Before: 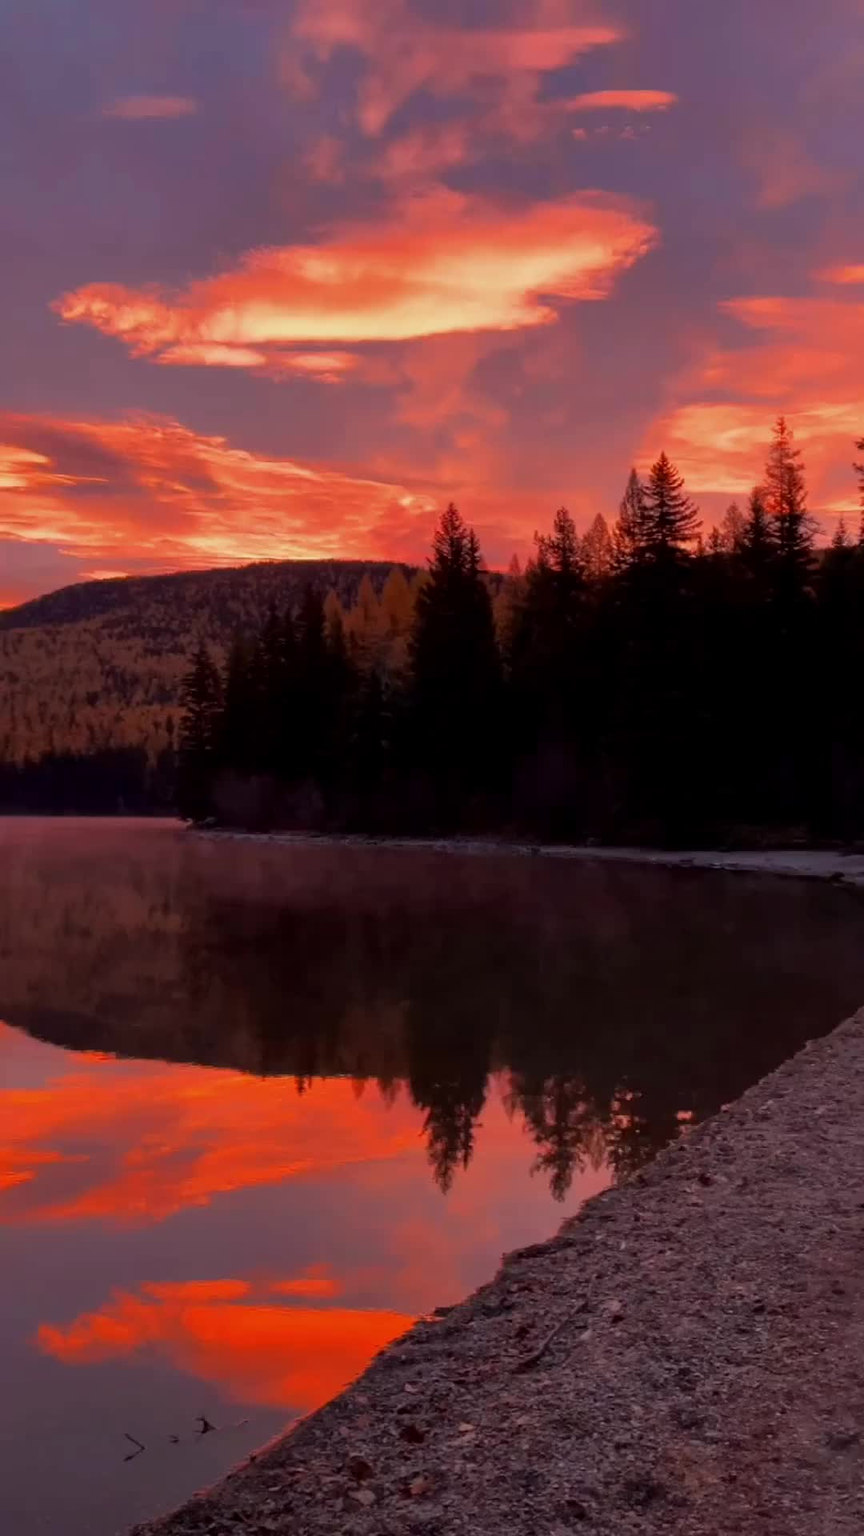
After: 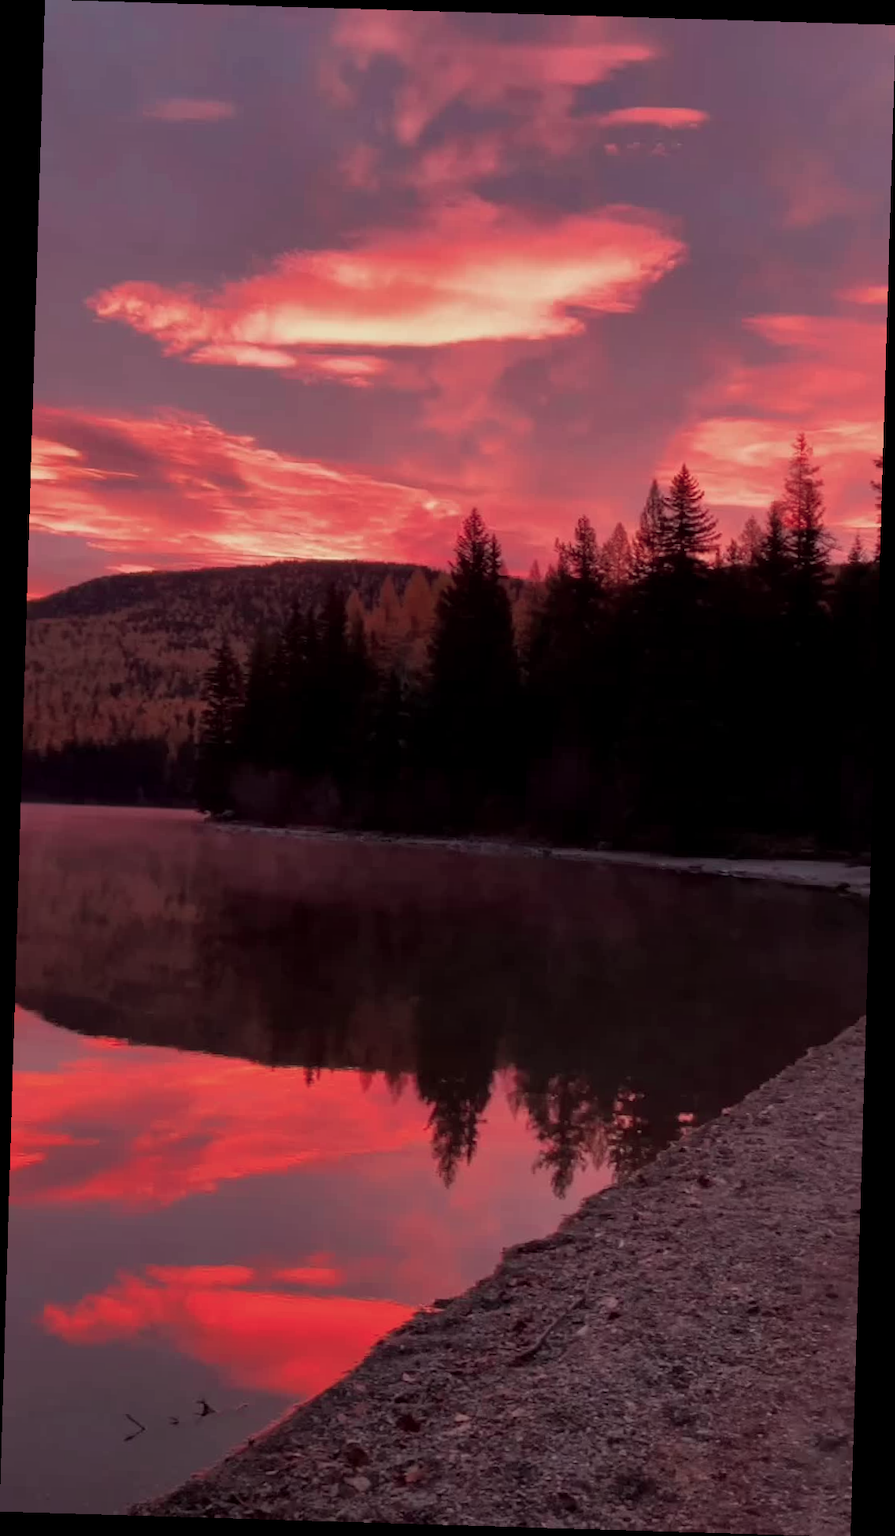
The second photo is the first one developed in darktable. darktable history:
rotate and perspective: rotation 1.72°, automatic cropping off
color contrast: blue-yellow contrast 0.62
